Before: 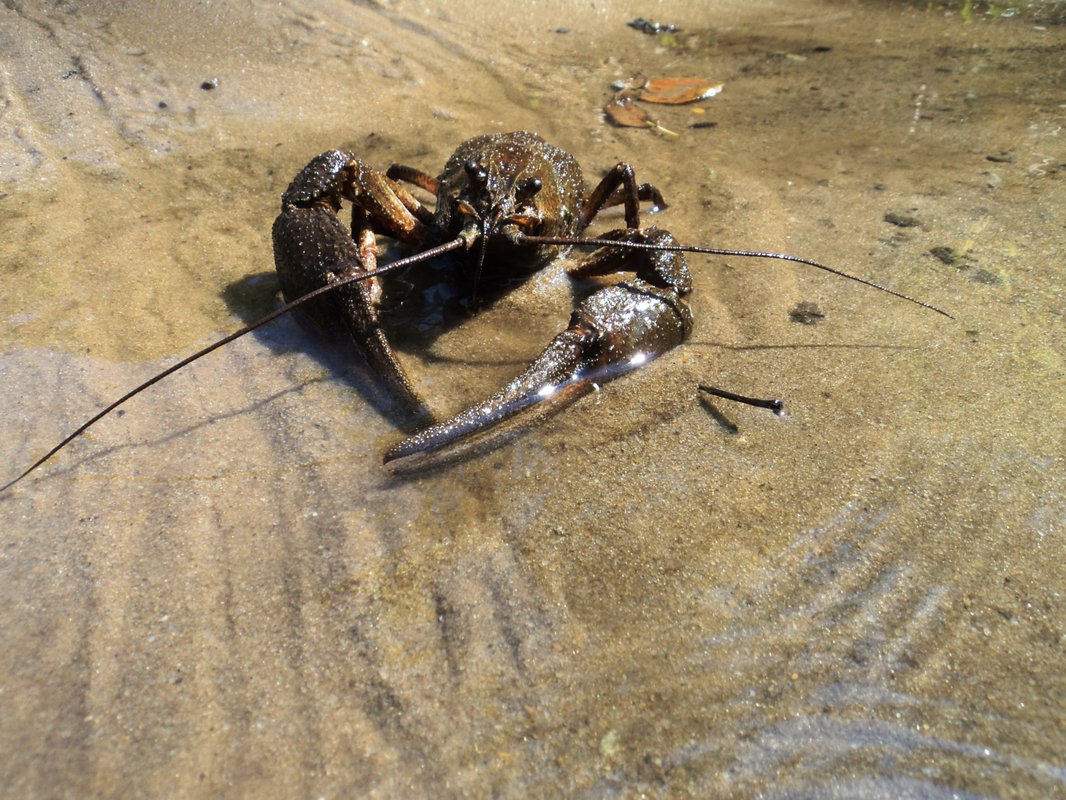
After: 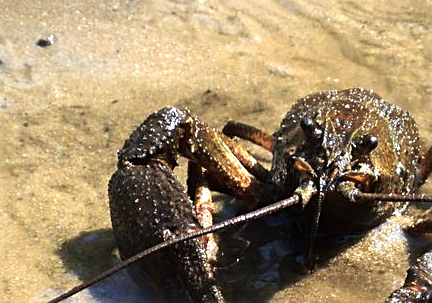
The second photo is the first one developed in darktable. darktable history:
tone equalizer: on, module defaults
sharpen: on, module defaults
exposure: black level correction 0, exposure 0.5 EV, compensate highlight preservation false
crop: left 15.452%, top 5.459%, right 43.956%, bottom 56.62%
